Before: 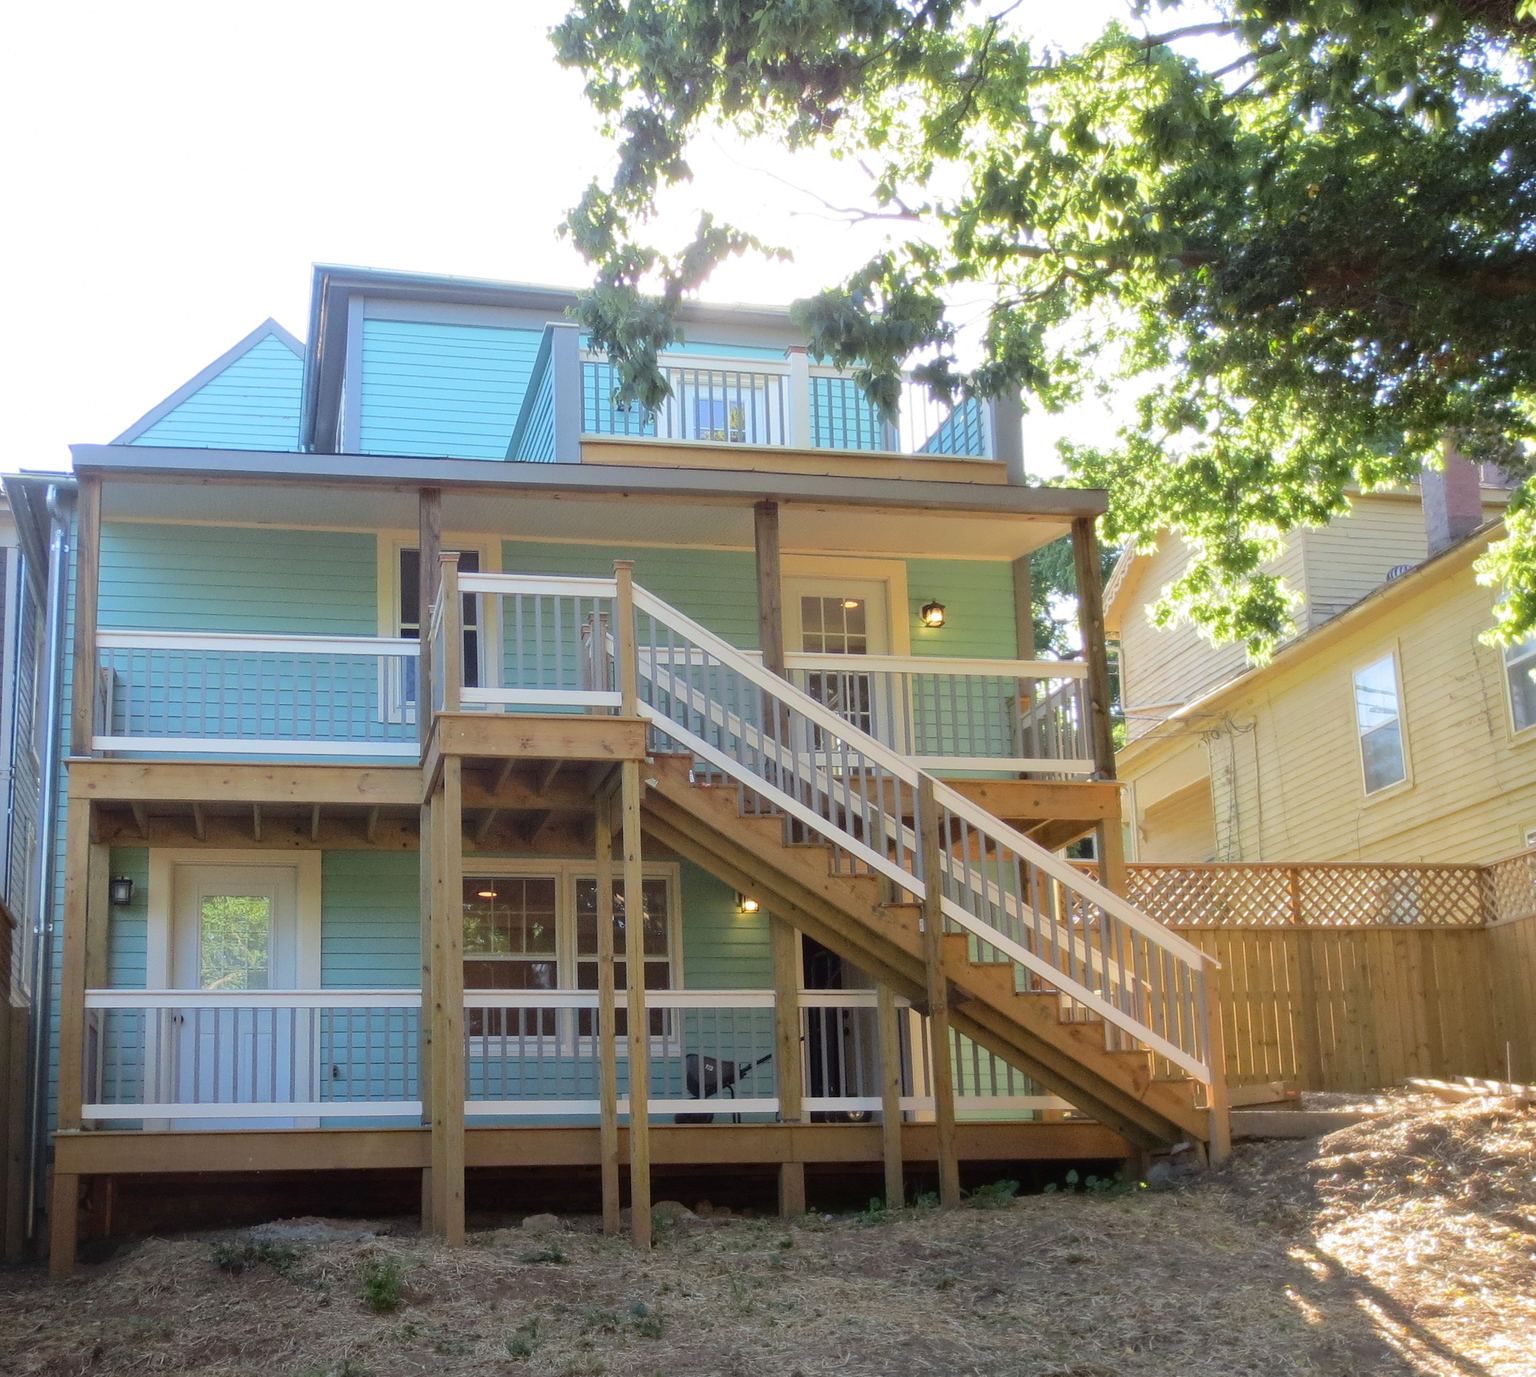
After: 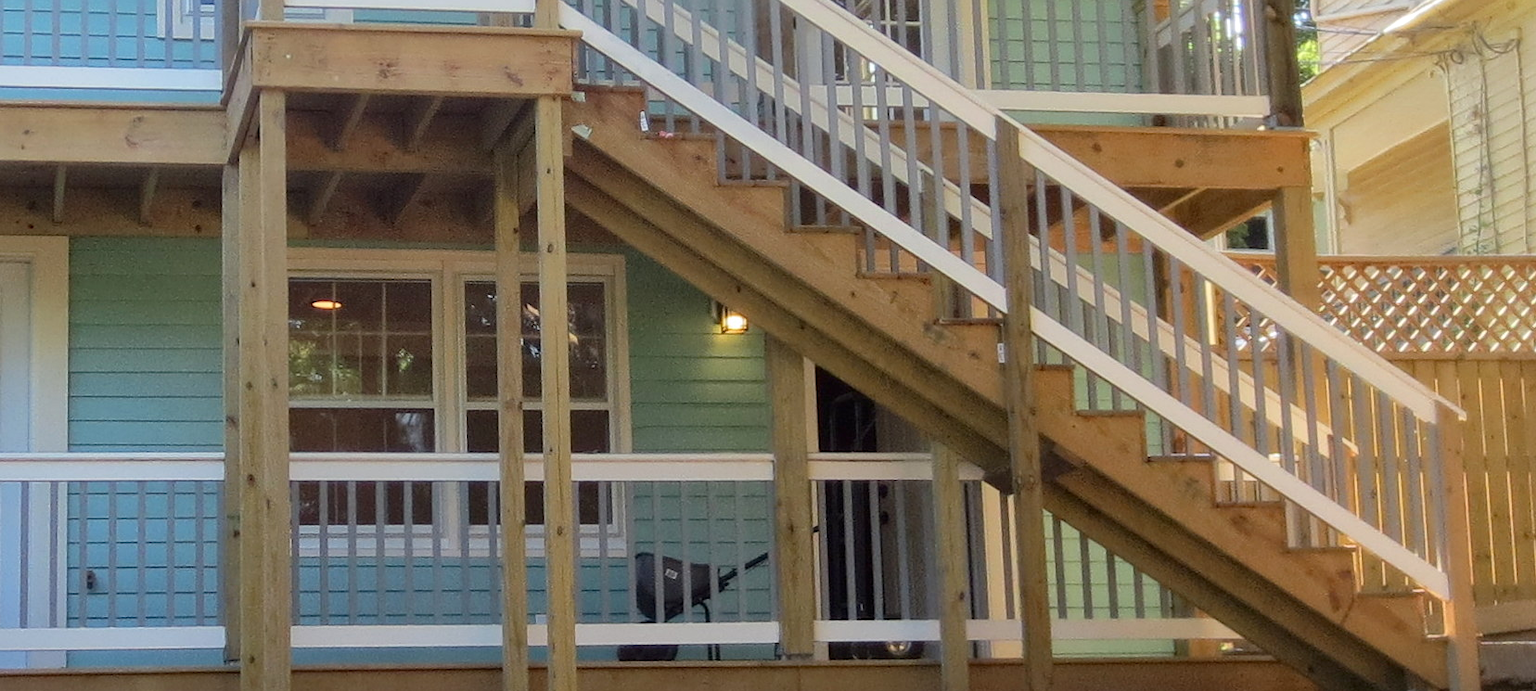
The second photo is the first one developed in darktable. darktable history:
crop: left 18.057%, top 50.728%, right 17.537%, bottom 16.92%
local contrast: mode bilateral grid, contrast 20, coarseness 50, detail 120%, midtone range 0.2
